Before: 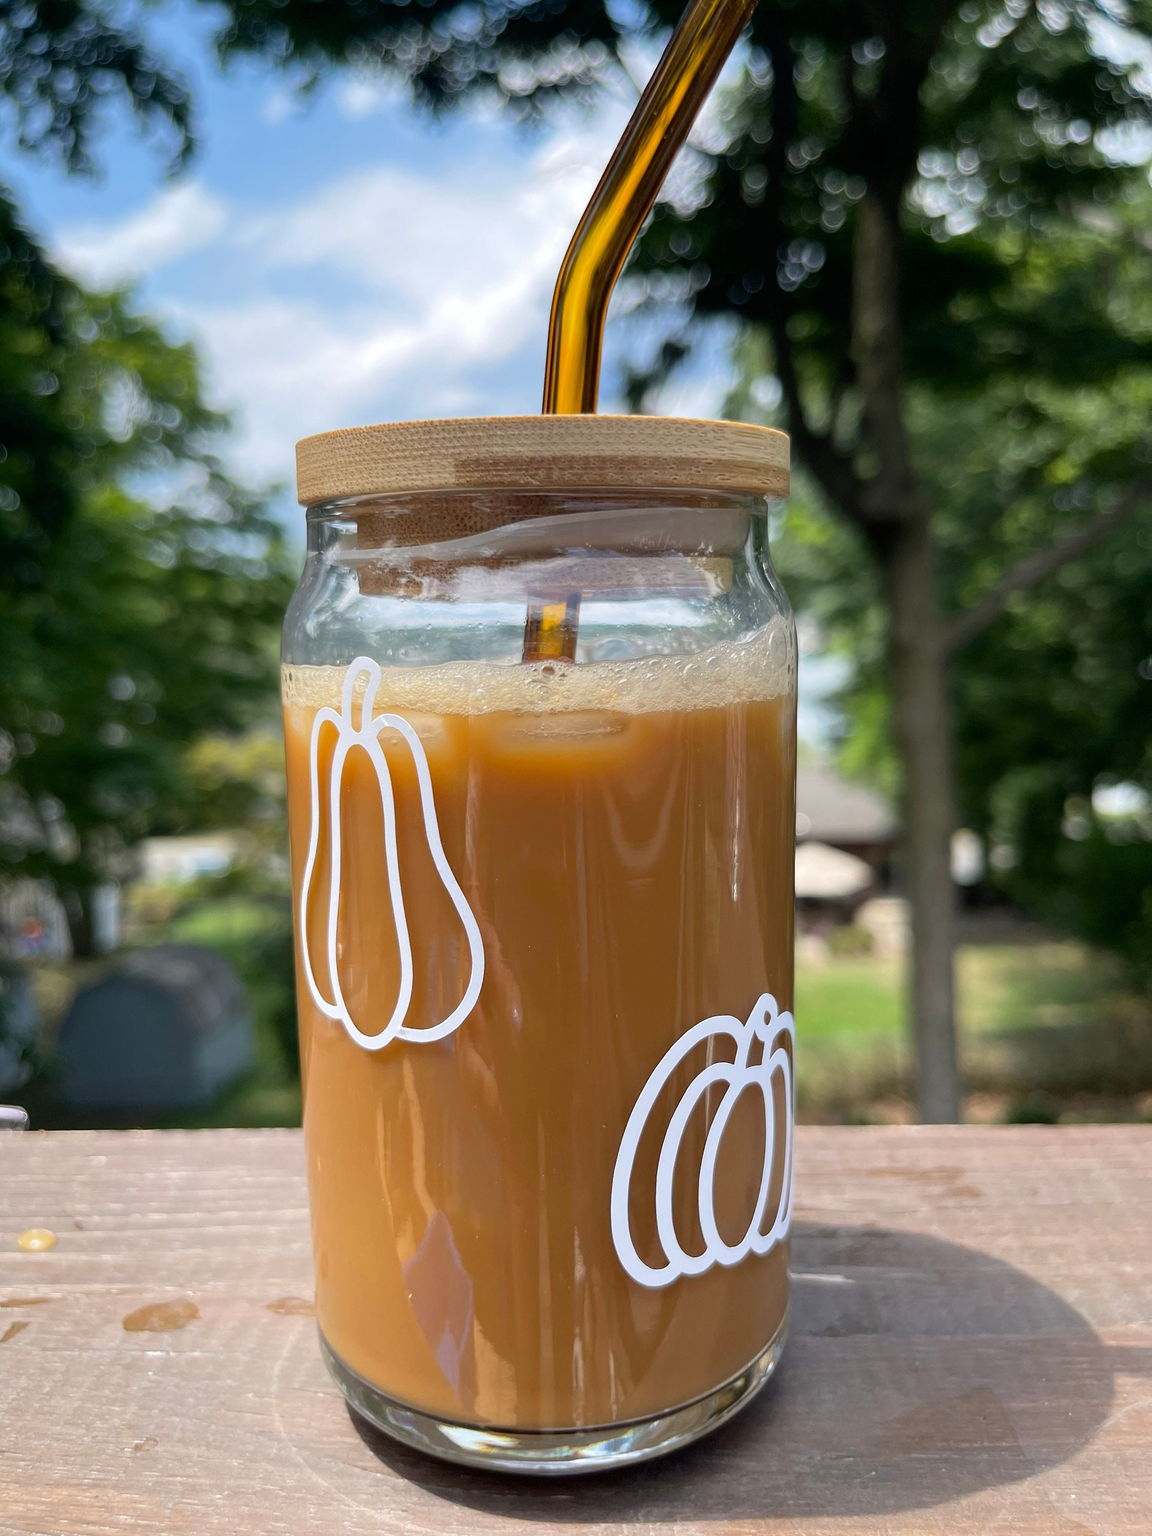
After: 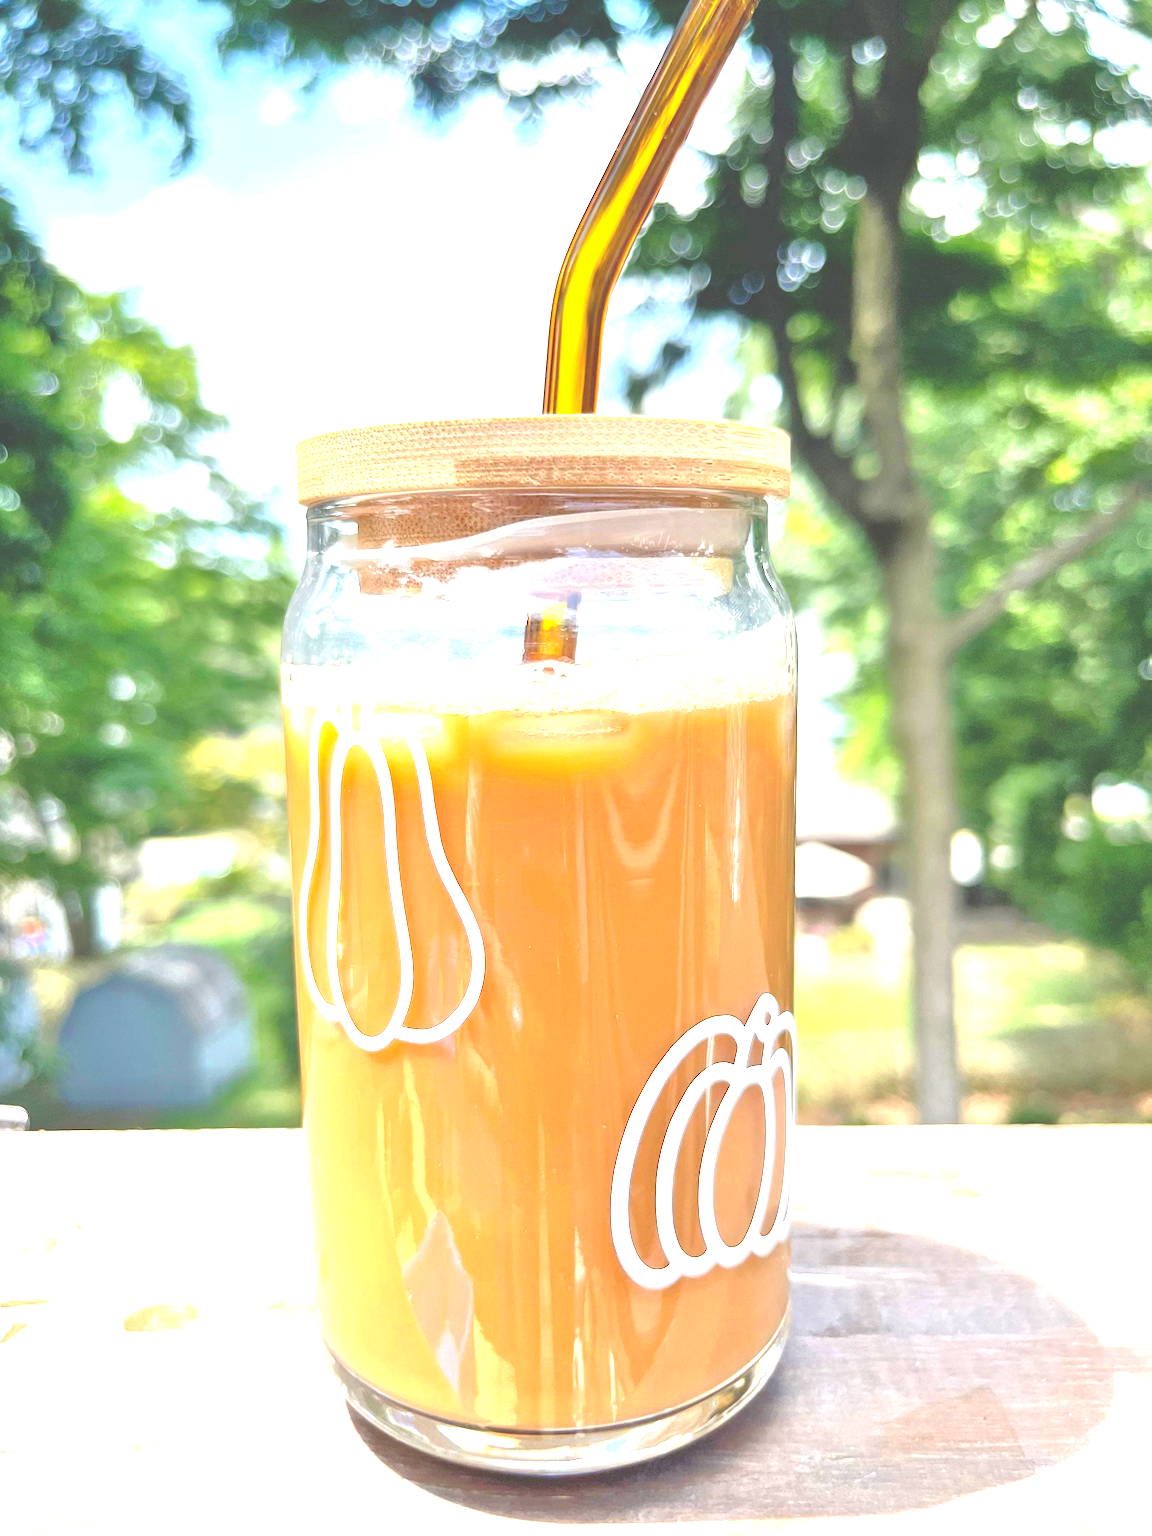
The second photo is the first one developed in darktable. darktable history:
exposure: black level correction -0.005, exposure 1.002 EV, compensate highlight preservation false
tone equalizer: -8 EV 2 EV, -7 EV 2 EV, -6 EV 2 EV, -5 EV 2 EV, -4 EV 2 EV, -3 EV 1.5 EV, -2 EV 1 EV, -1 EV 0.5 EV
levels: levels [0, 0.394, 0.787]
